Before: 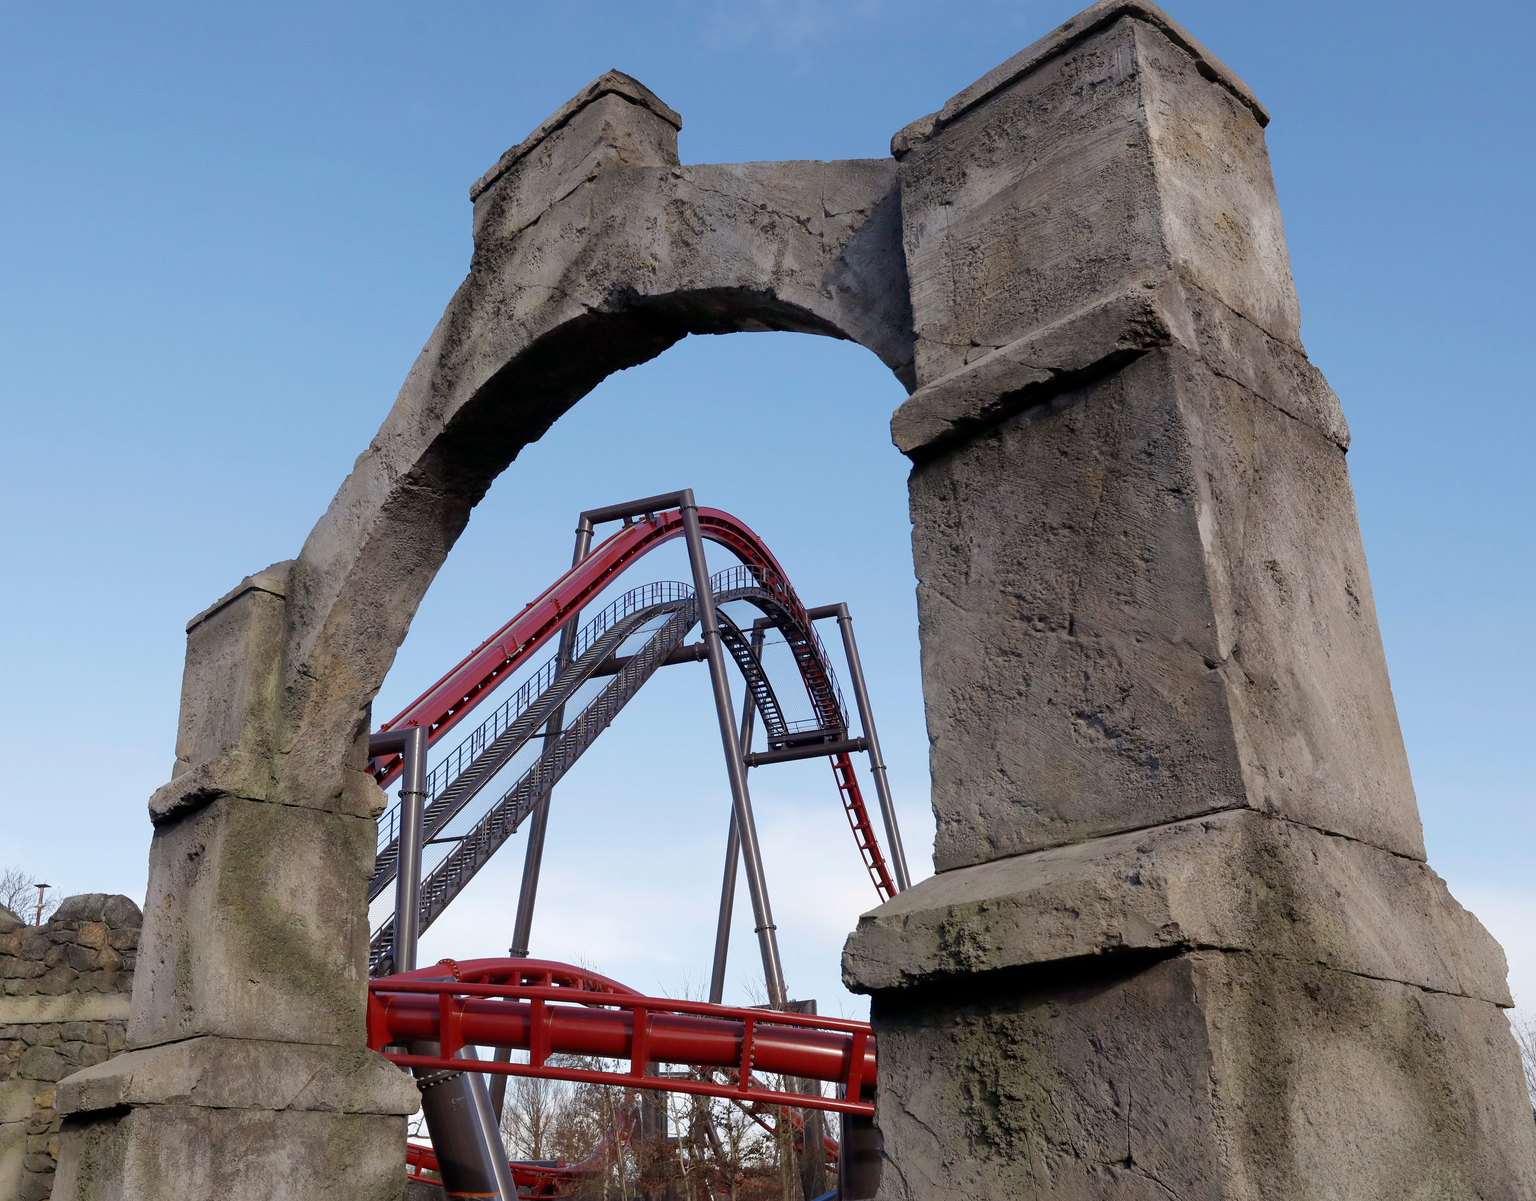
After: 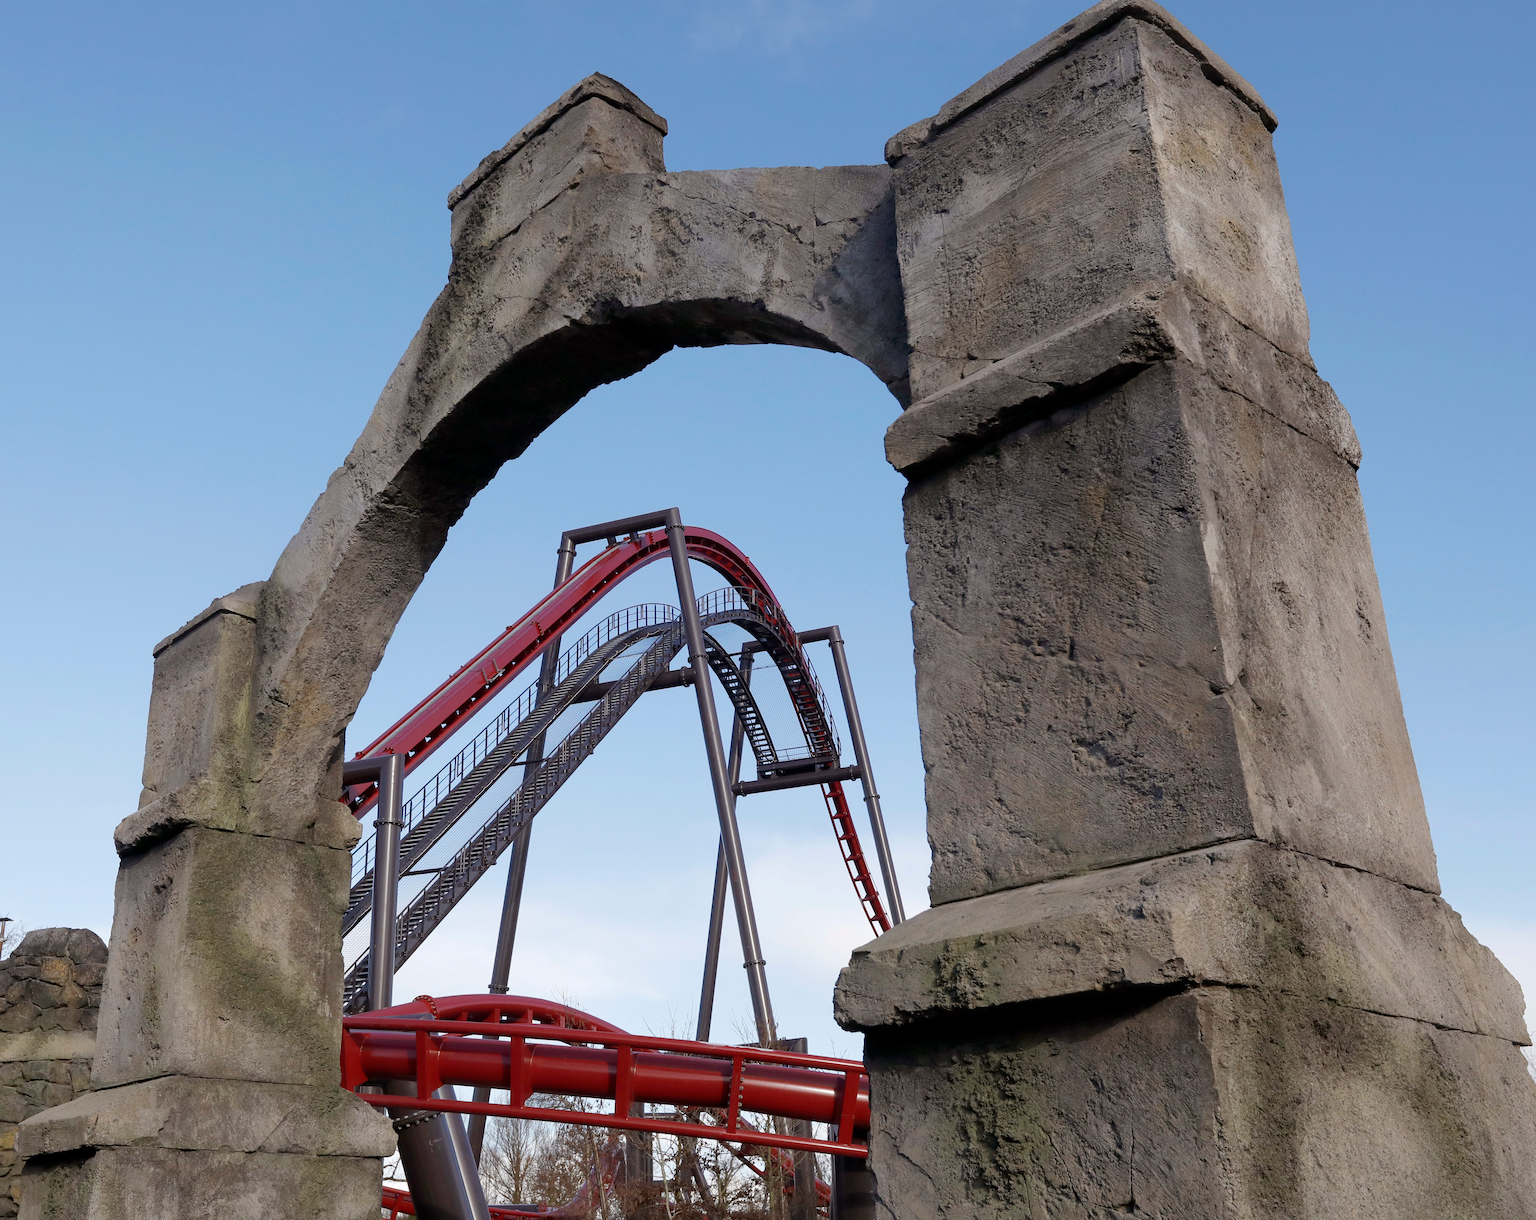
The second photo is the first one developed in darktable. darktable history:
crop and rotate: left 2.538%, right 1.105%, bottom 2.045%
